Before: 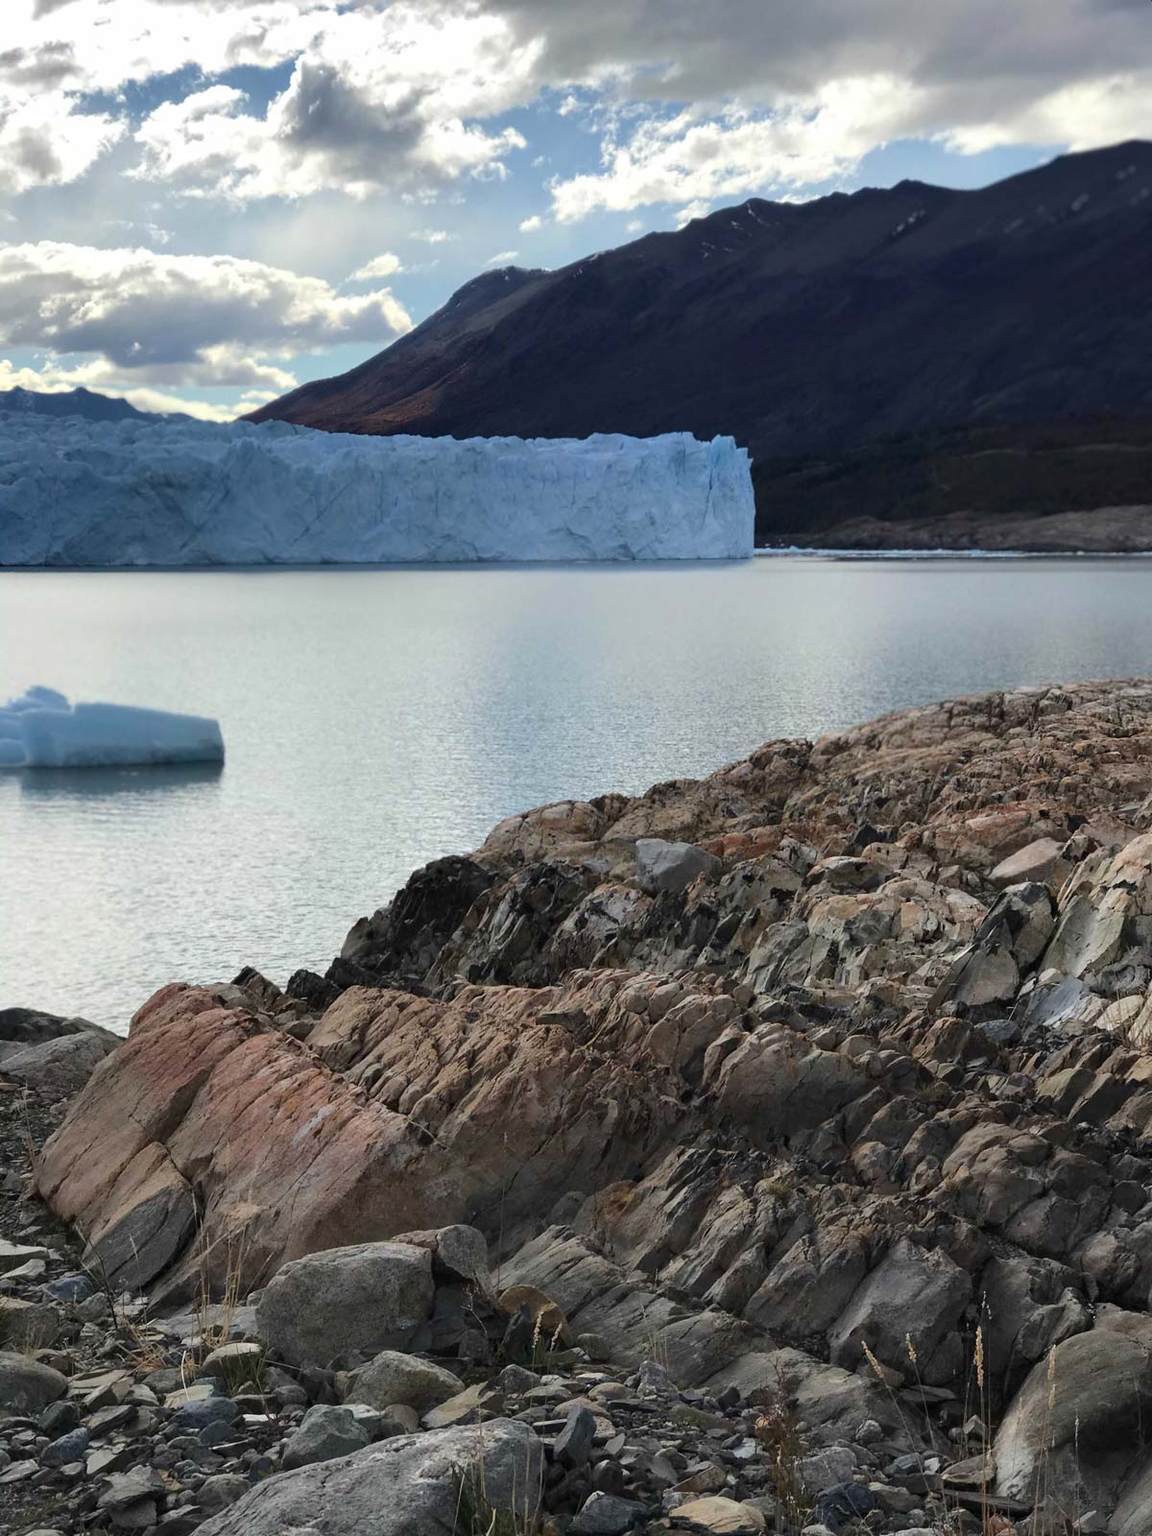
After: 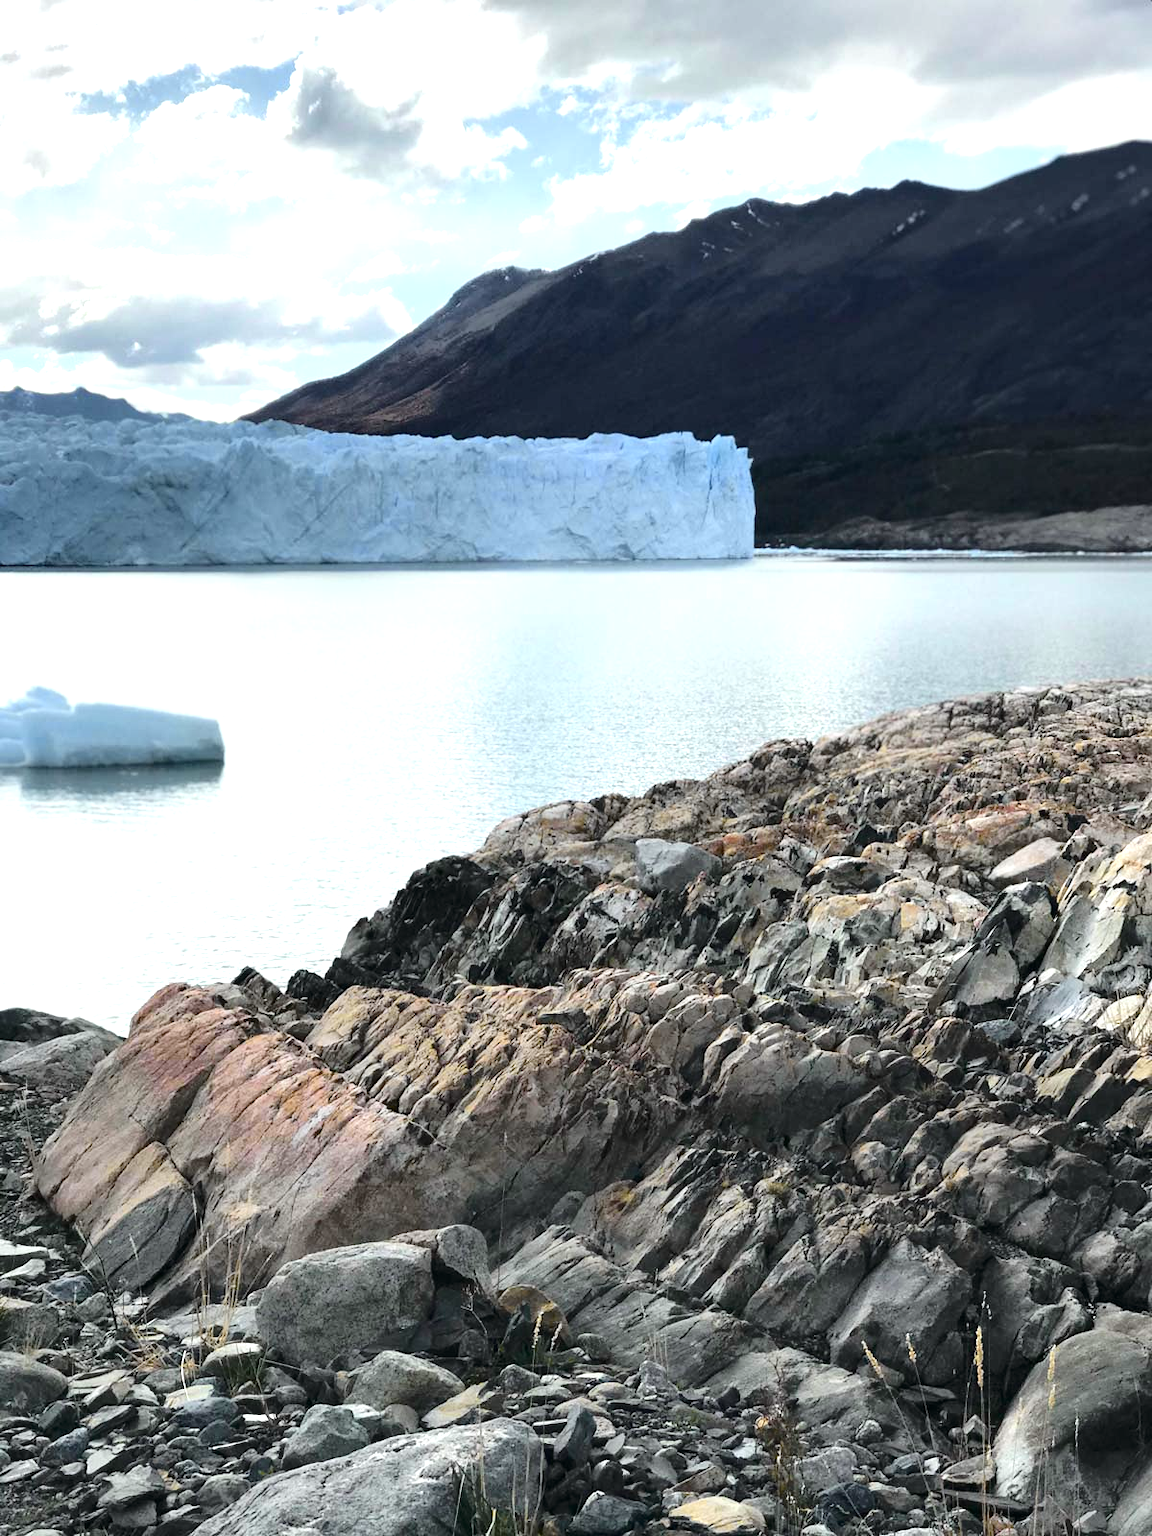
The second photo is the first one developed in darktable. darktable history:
tone equalizer: on, module defaults
tone curve: curves: ch0 [(0, 0) (0.081, 0.044) (0.185, 0.13) (0.283, 0.238) (0.416, 0.449) (0.495, 0.524) (0.686, 0.743) (0.826, 0.865) (0.978, 0.988)]; ch1 [(0, 0) (0.147, 0.166) (0.321, 0.362) (0.371, 0.402) (0.423, 0.442) (0.479, 0.472) (0.505, 0.497) (0.521, 0.506) (0.551, 0.537) (0.586, 0.574) (0.625, 0.618) (0.68, 0.681) (1, 1)]; ch2 [(0, 0) (0.346, 0.362) (0.404, 0.427) (0.502, 0.495) (0.531, 0.513) (0.547, 0.533) (0.582, 0.596) (0.629, 0.631) (0.717, 0.678) (1, 1)], color space Lab, independent channels, preserve colors none
exposure: black level correction 0, exposure 1 EV, compensate exposure bias true, compensate highlight preservation false
